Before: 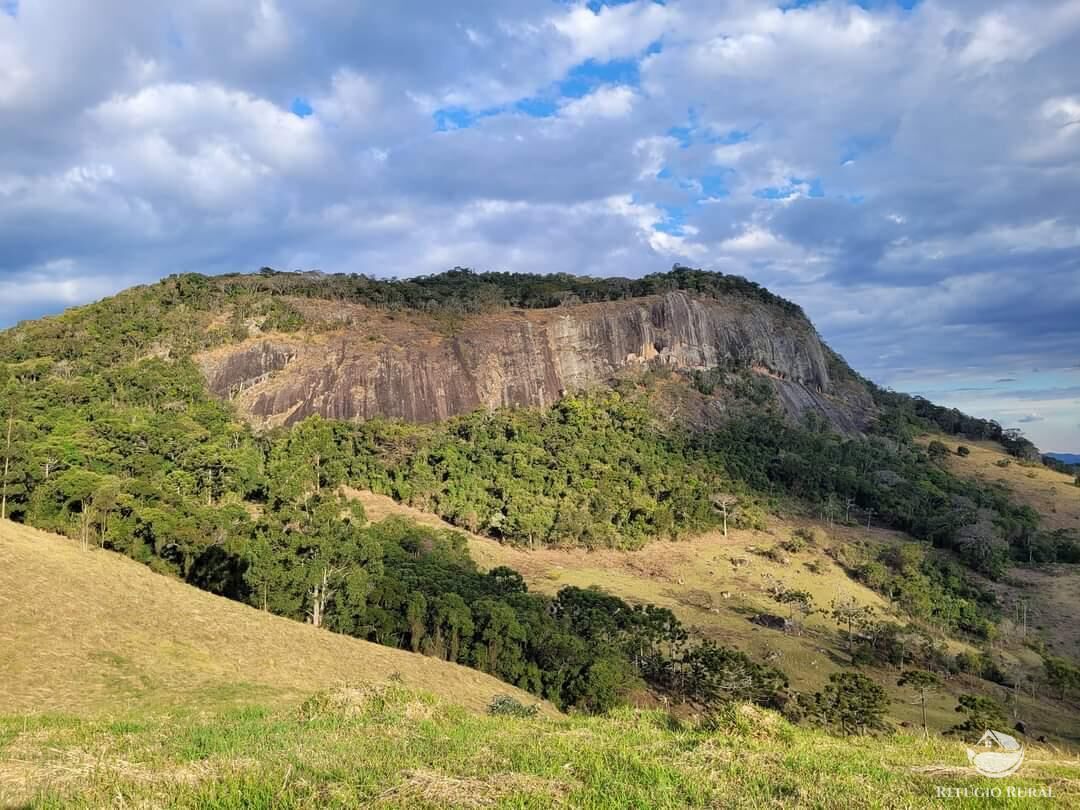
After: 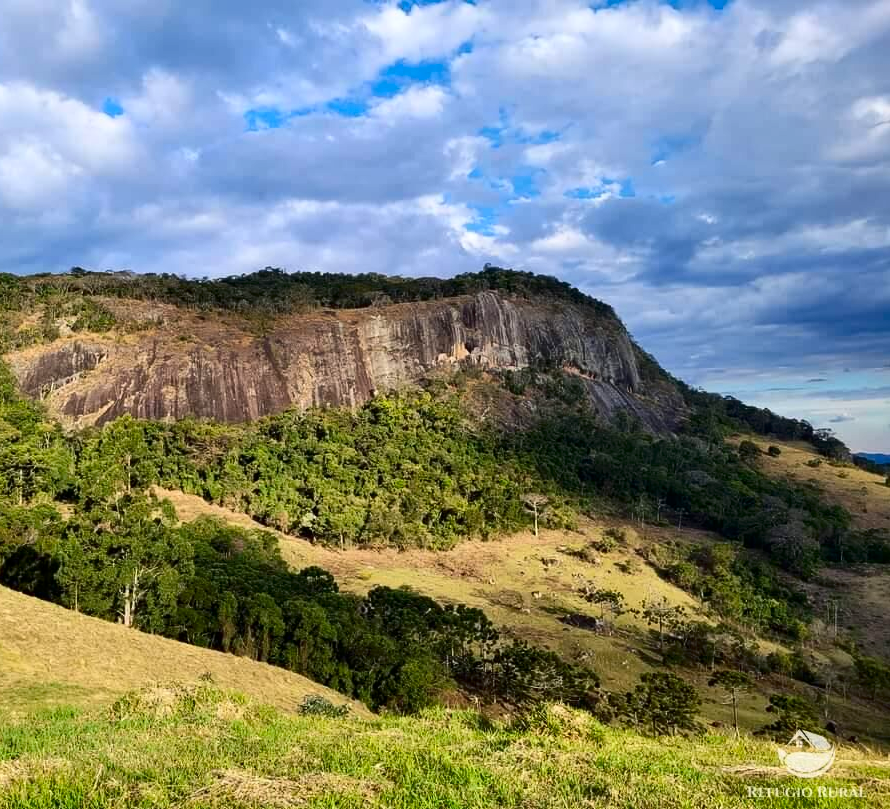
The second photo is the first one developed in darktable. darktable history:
crop: left 17.519%, bottom 0.029%
contrast brightness saturation: contrast 0.209, brightness -0.105, saturation 0.206
